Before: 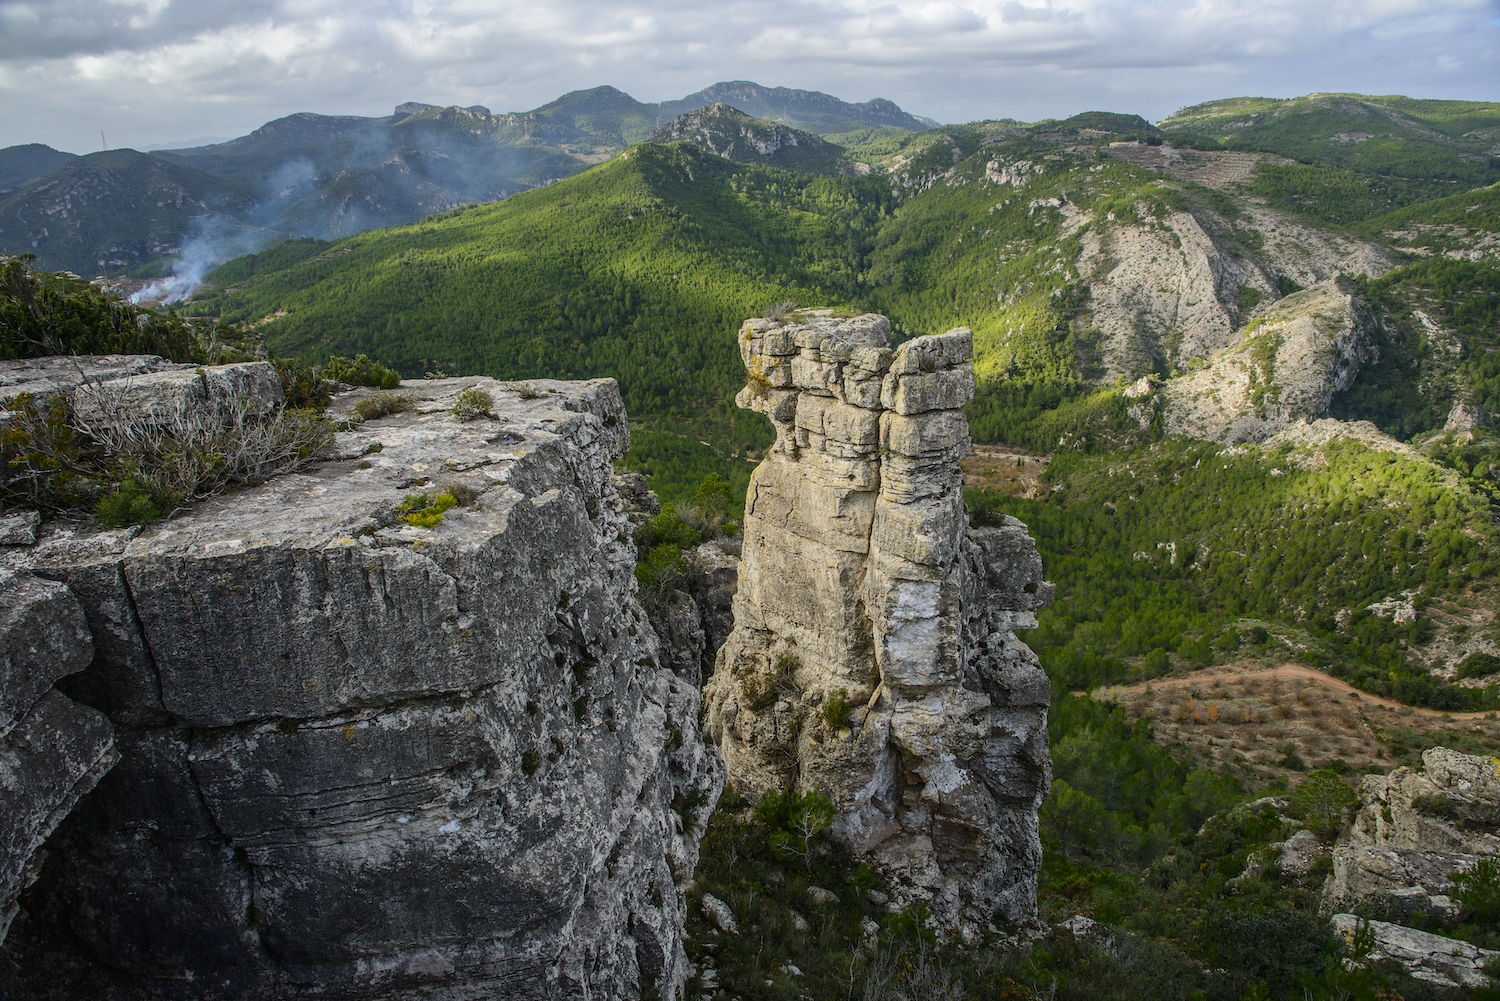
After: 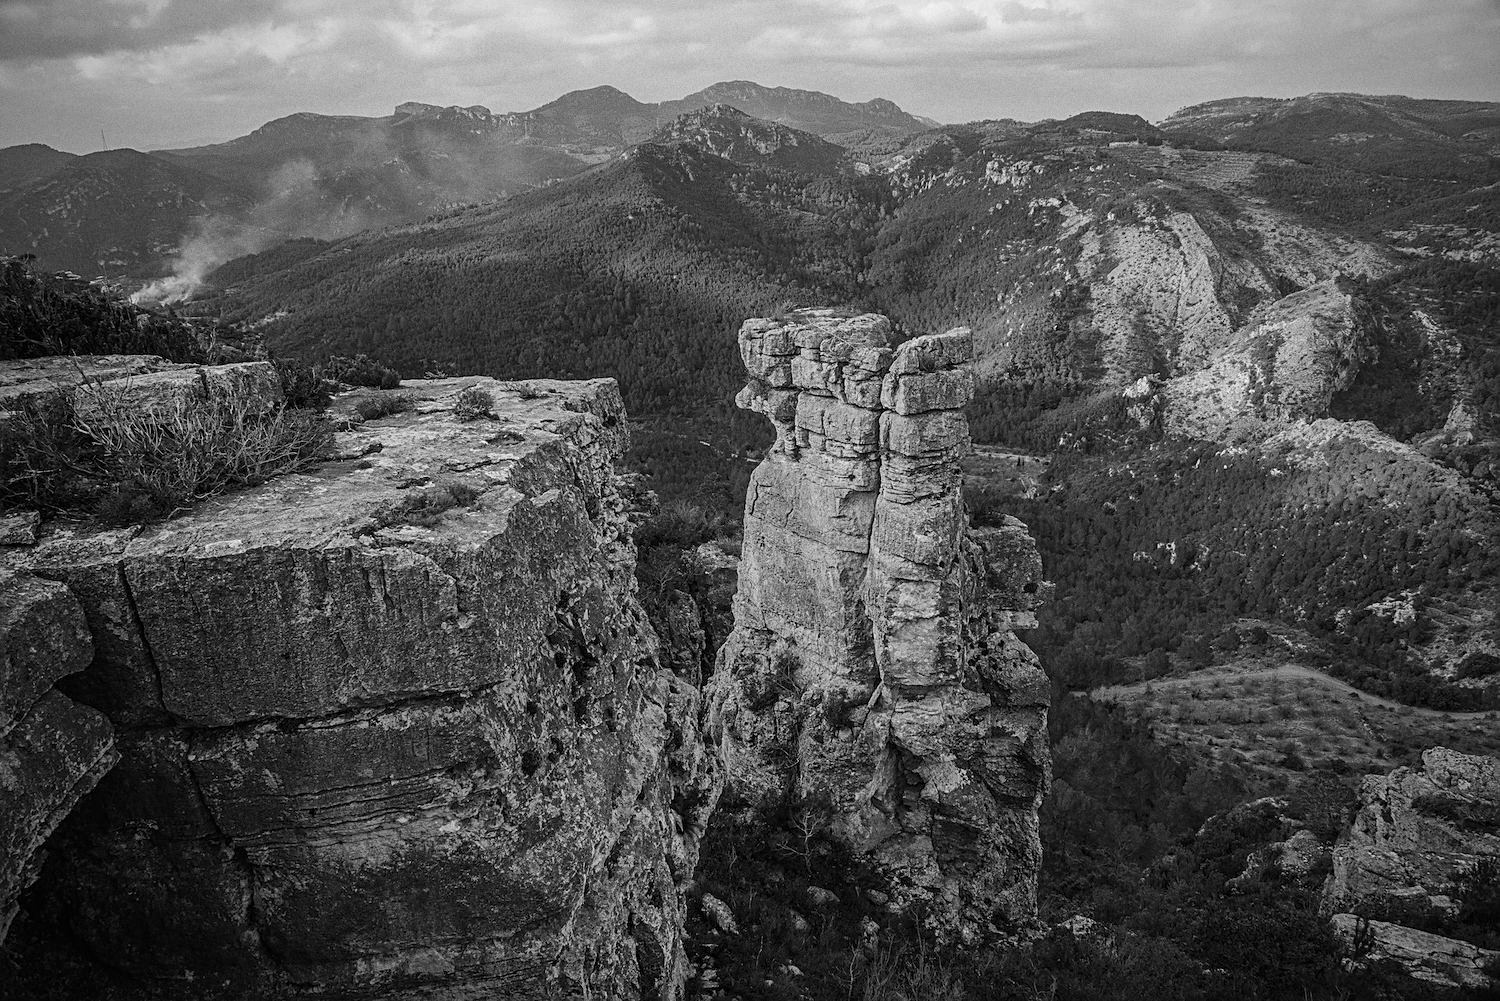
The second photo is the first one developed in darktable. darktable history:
color calibration "B&W: ILFORD DELTA 100": output gray [0.246, 0.254, 0.501, 0], gray › normalize channels true, illuminant same as pipeline (D50), adaptation XYZ, x 0.346, y 0.359, gamut compression 0
grain: on, module defaults
sharpen: on, module defaults
vignetting: fall-off start 71.74%
